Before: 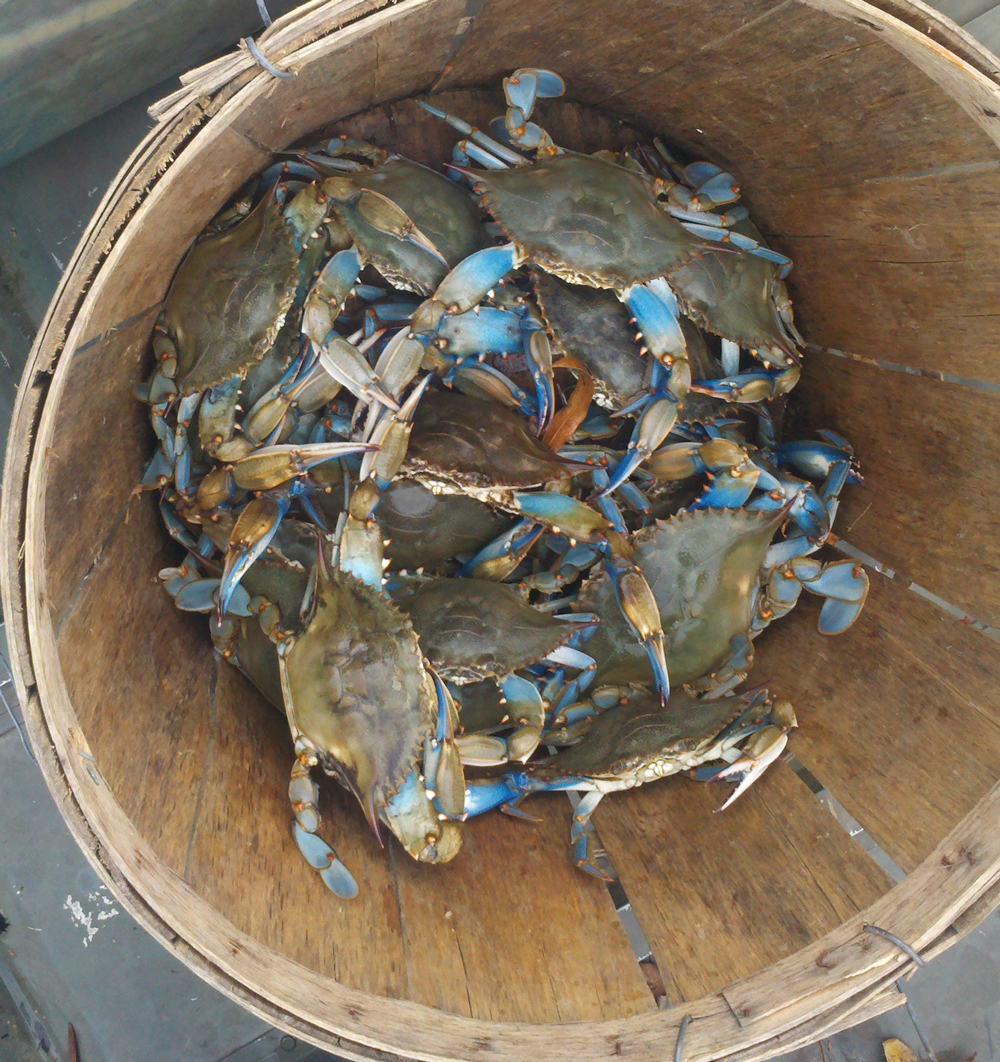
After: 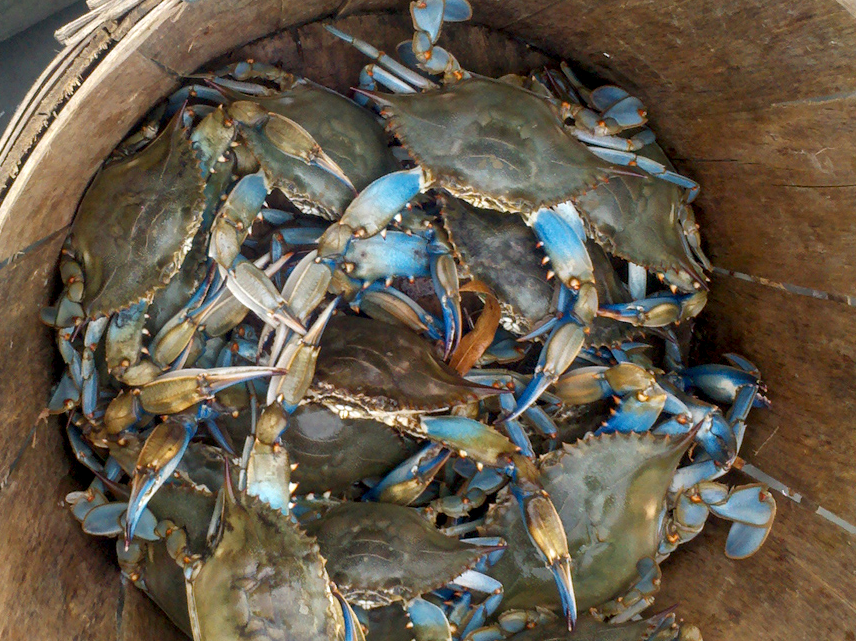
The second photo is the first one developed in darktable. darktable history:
local contrast: detail 130%
crop and rotate: left 9.345%, top 7.22%, right 4.982%, bottom 32.331%
exposure: black level correction 0.01, exposure 0.011 EV, compensate highlight preservation false
